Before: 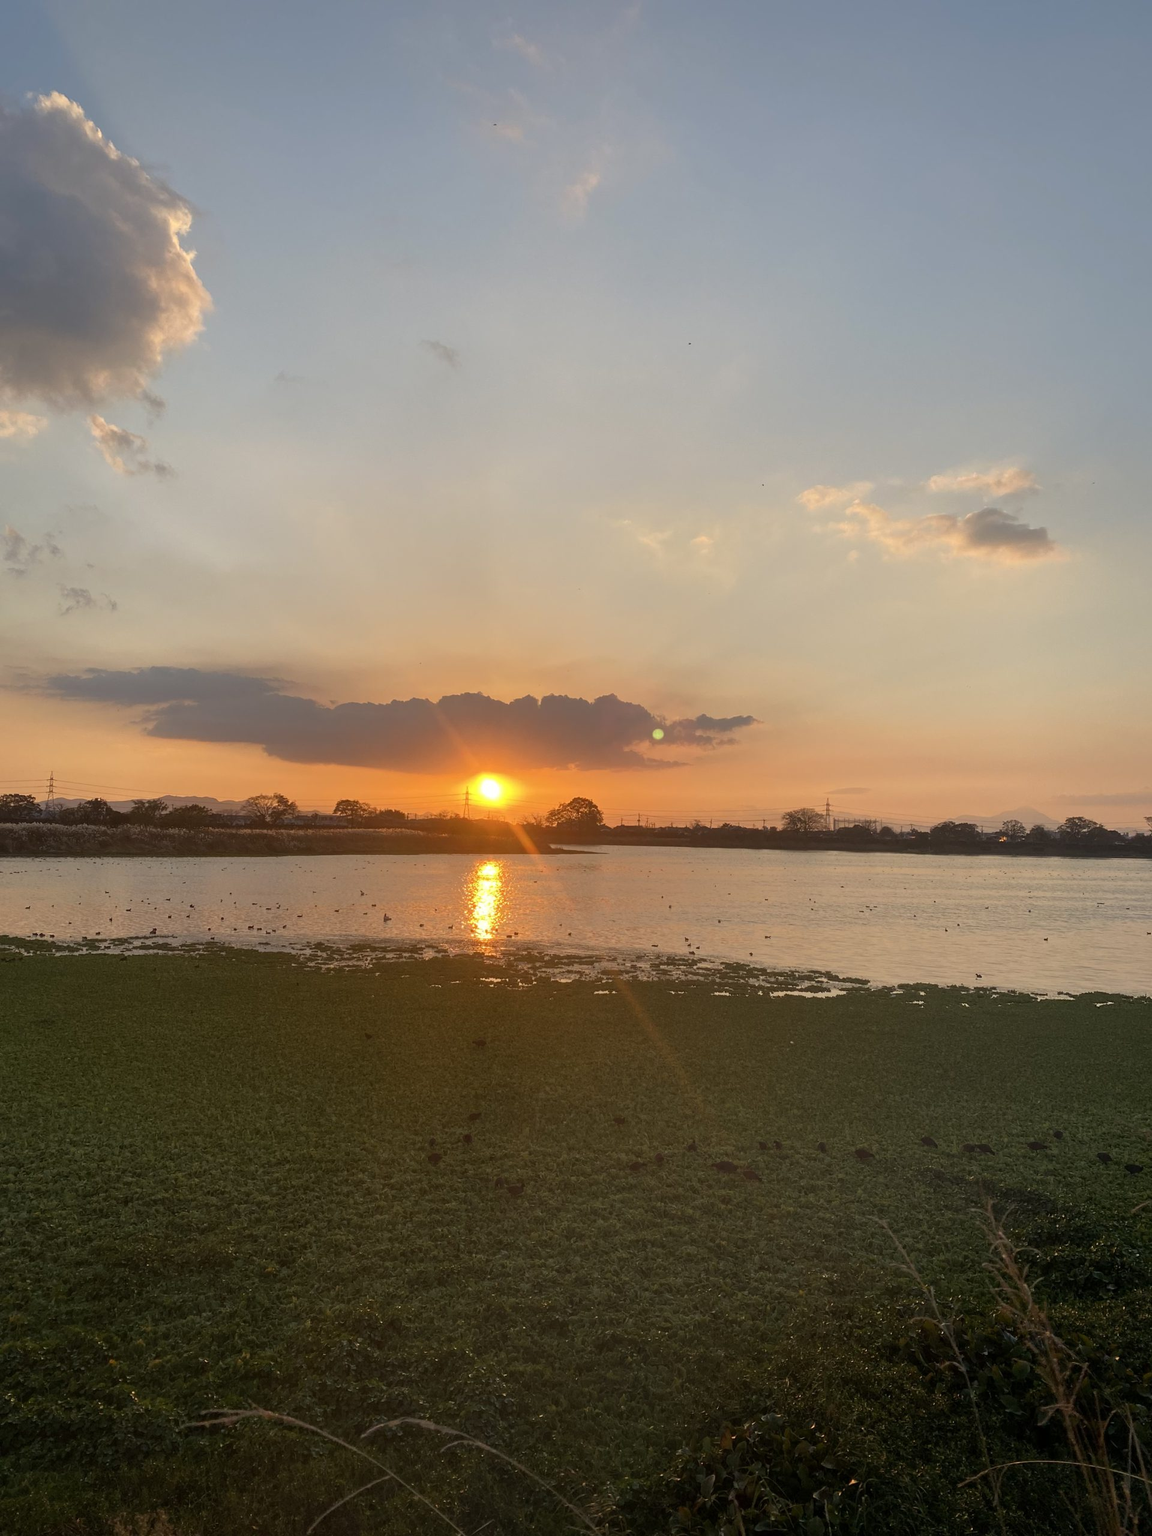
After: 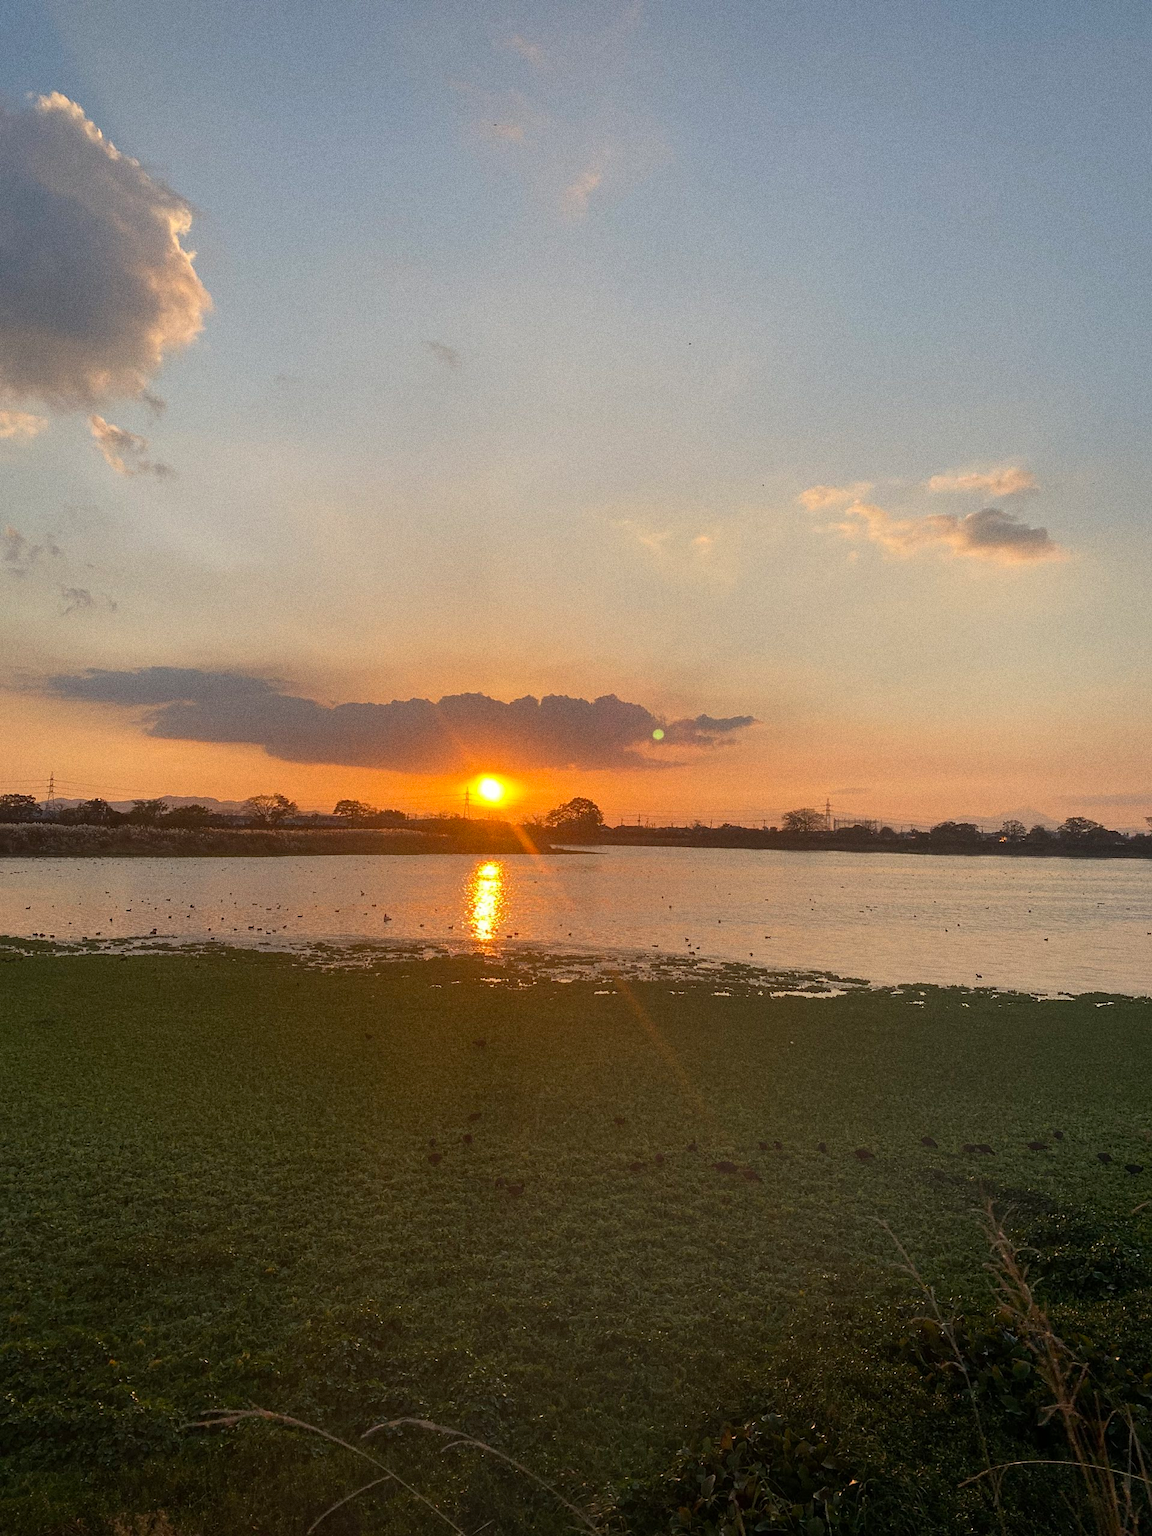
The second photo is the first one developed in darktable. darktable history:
grain: coarseness 0.09 ISO, strength 40%
sharpen: amount 0.2
